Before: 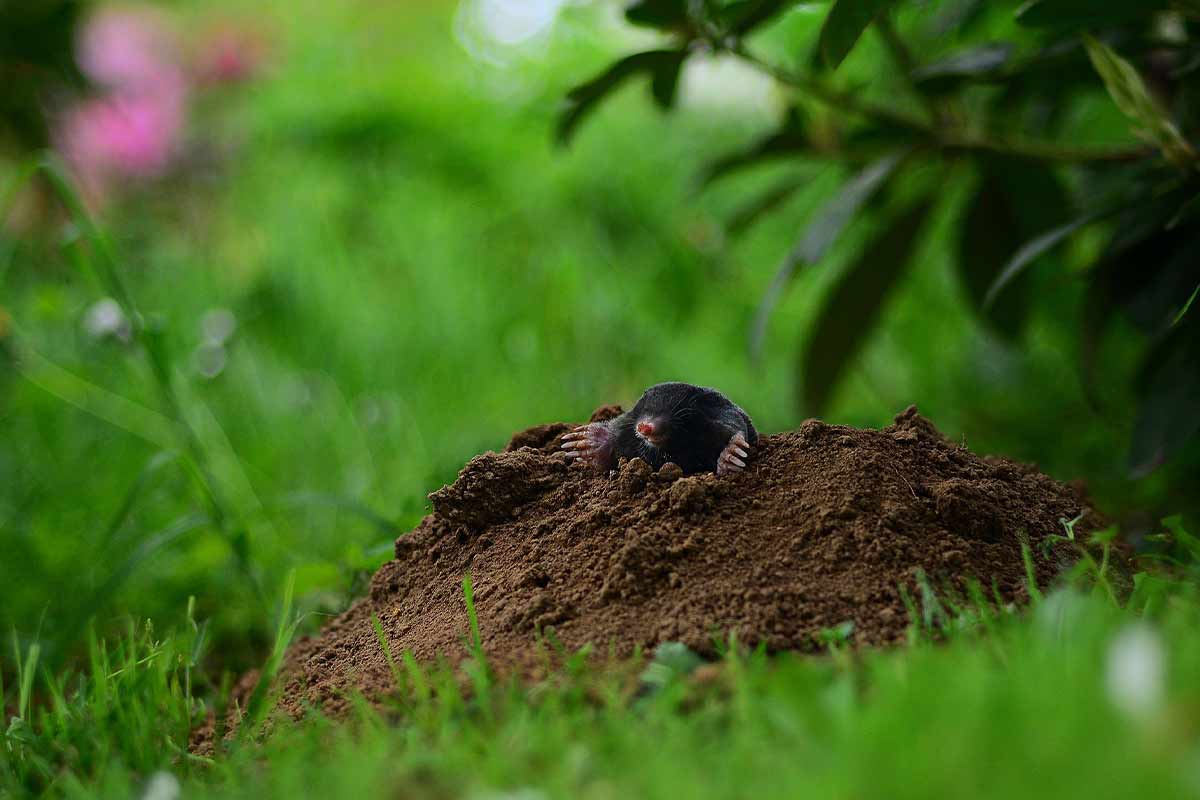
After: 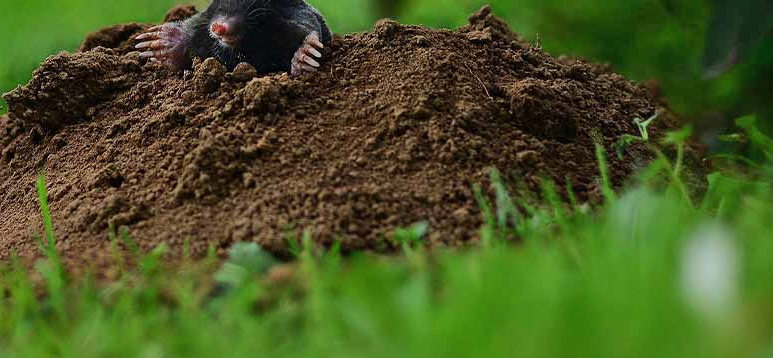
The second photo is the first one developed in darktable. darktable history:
crop and rotate: left 35.509%, top 50.238%, bottom 4.934%
shadows and highlights: shadows 52.42, soften with gaussian
